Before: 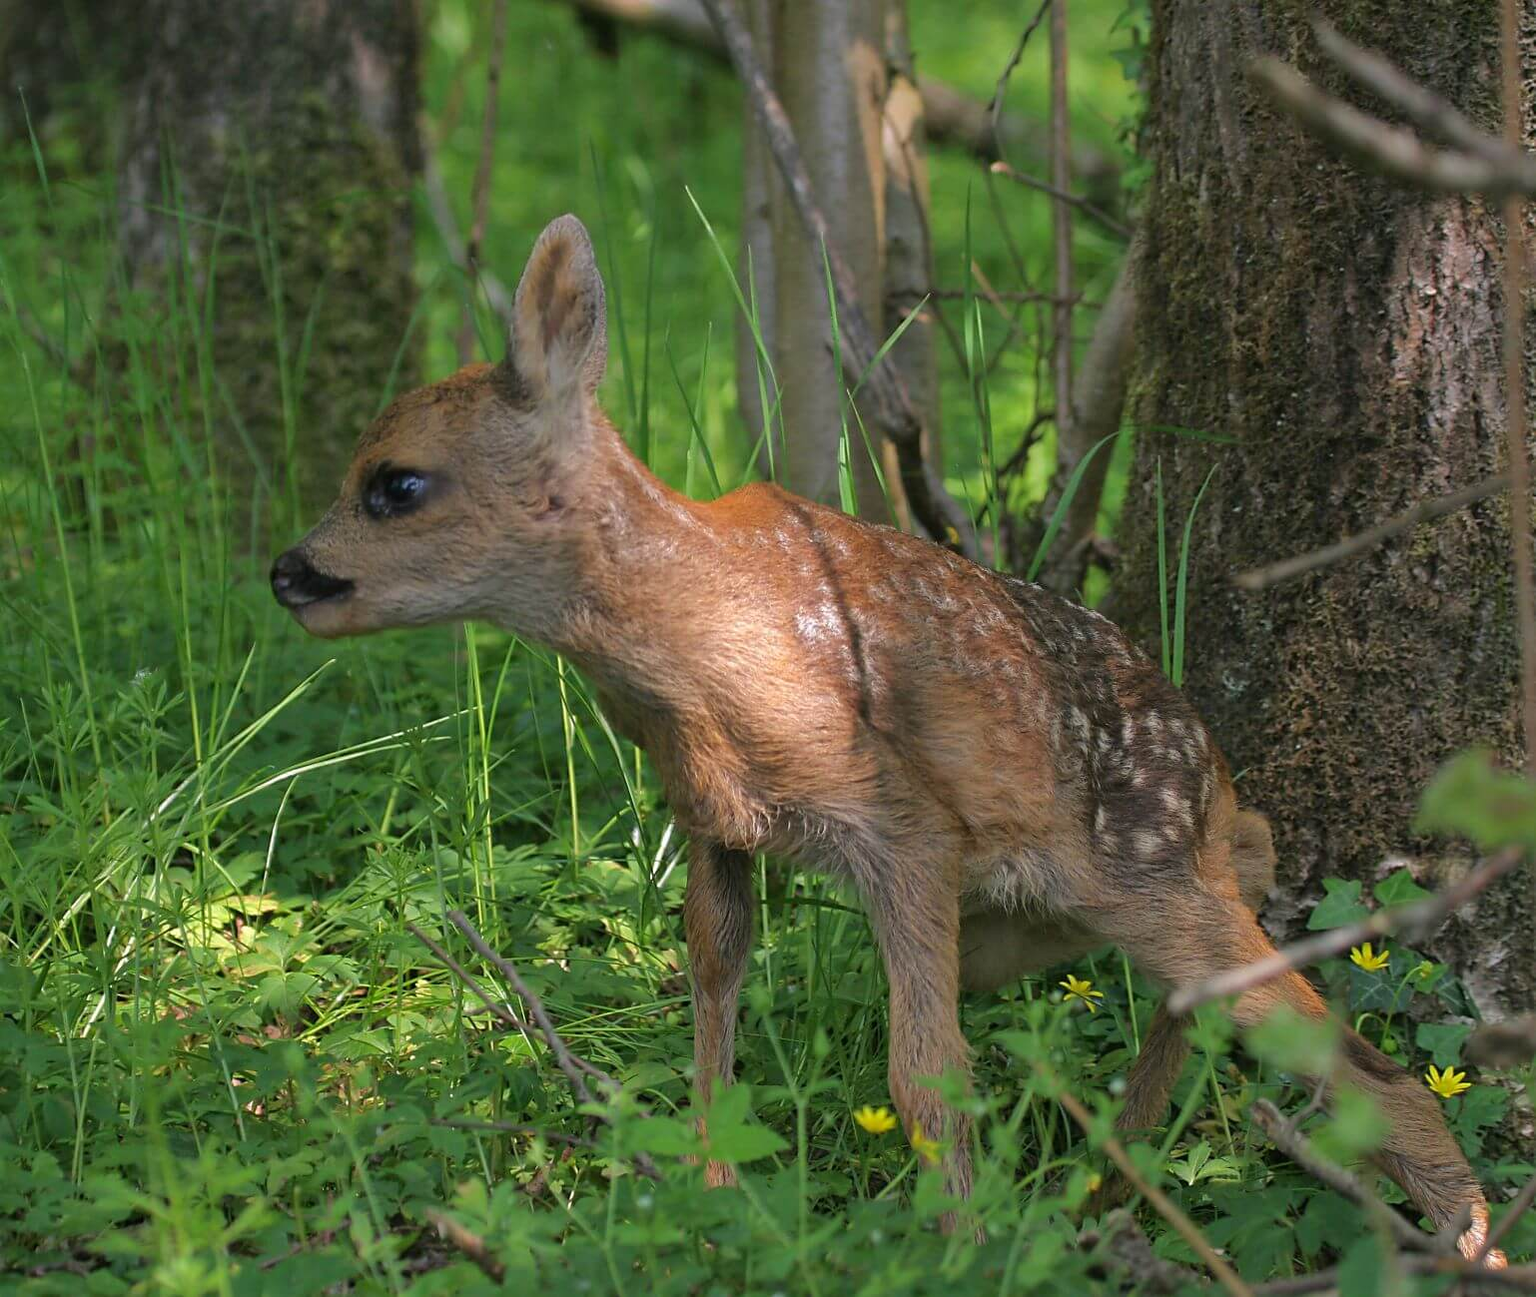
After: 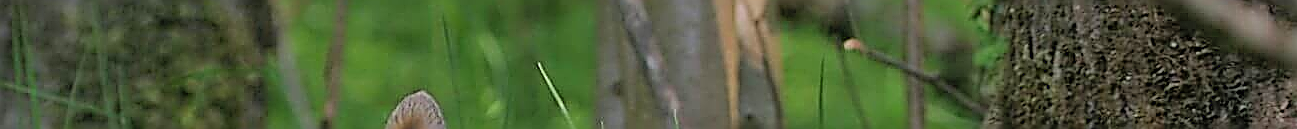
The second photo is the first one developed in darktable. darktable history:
sharpen: amount 2
crop and rotate: left 9.644%, top 9.491%, right 6.021%, bottom 80.509%
filmic rgb: black relative exposure -7.65 EV, white relative exposure 4.56 EV, hardness 3.61, color science v6 (2022)
shadows and highlights: on, module defaults
